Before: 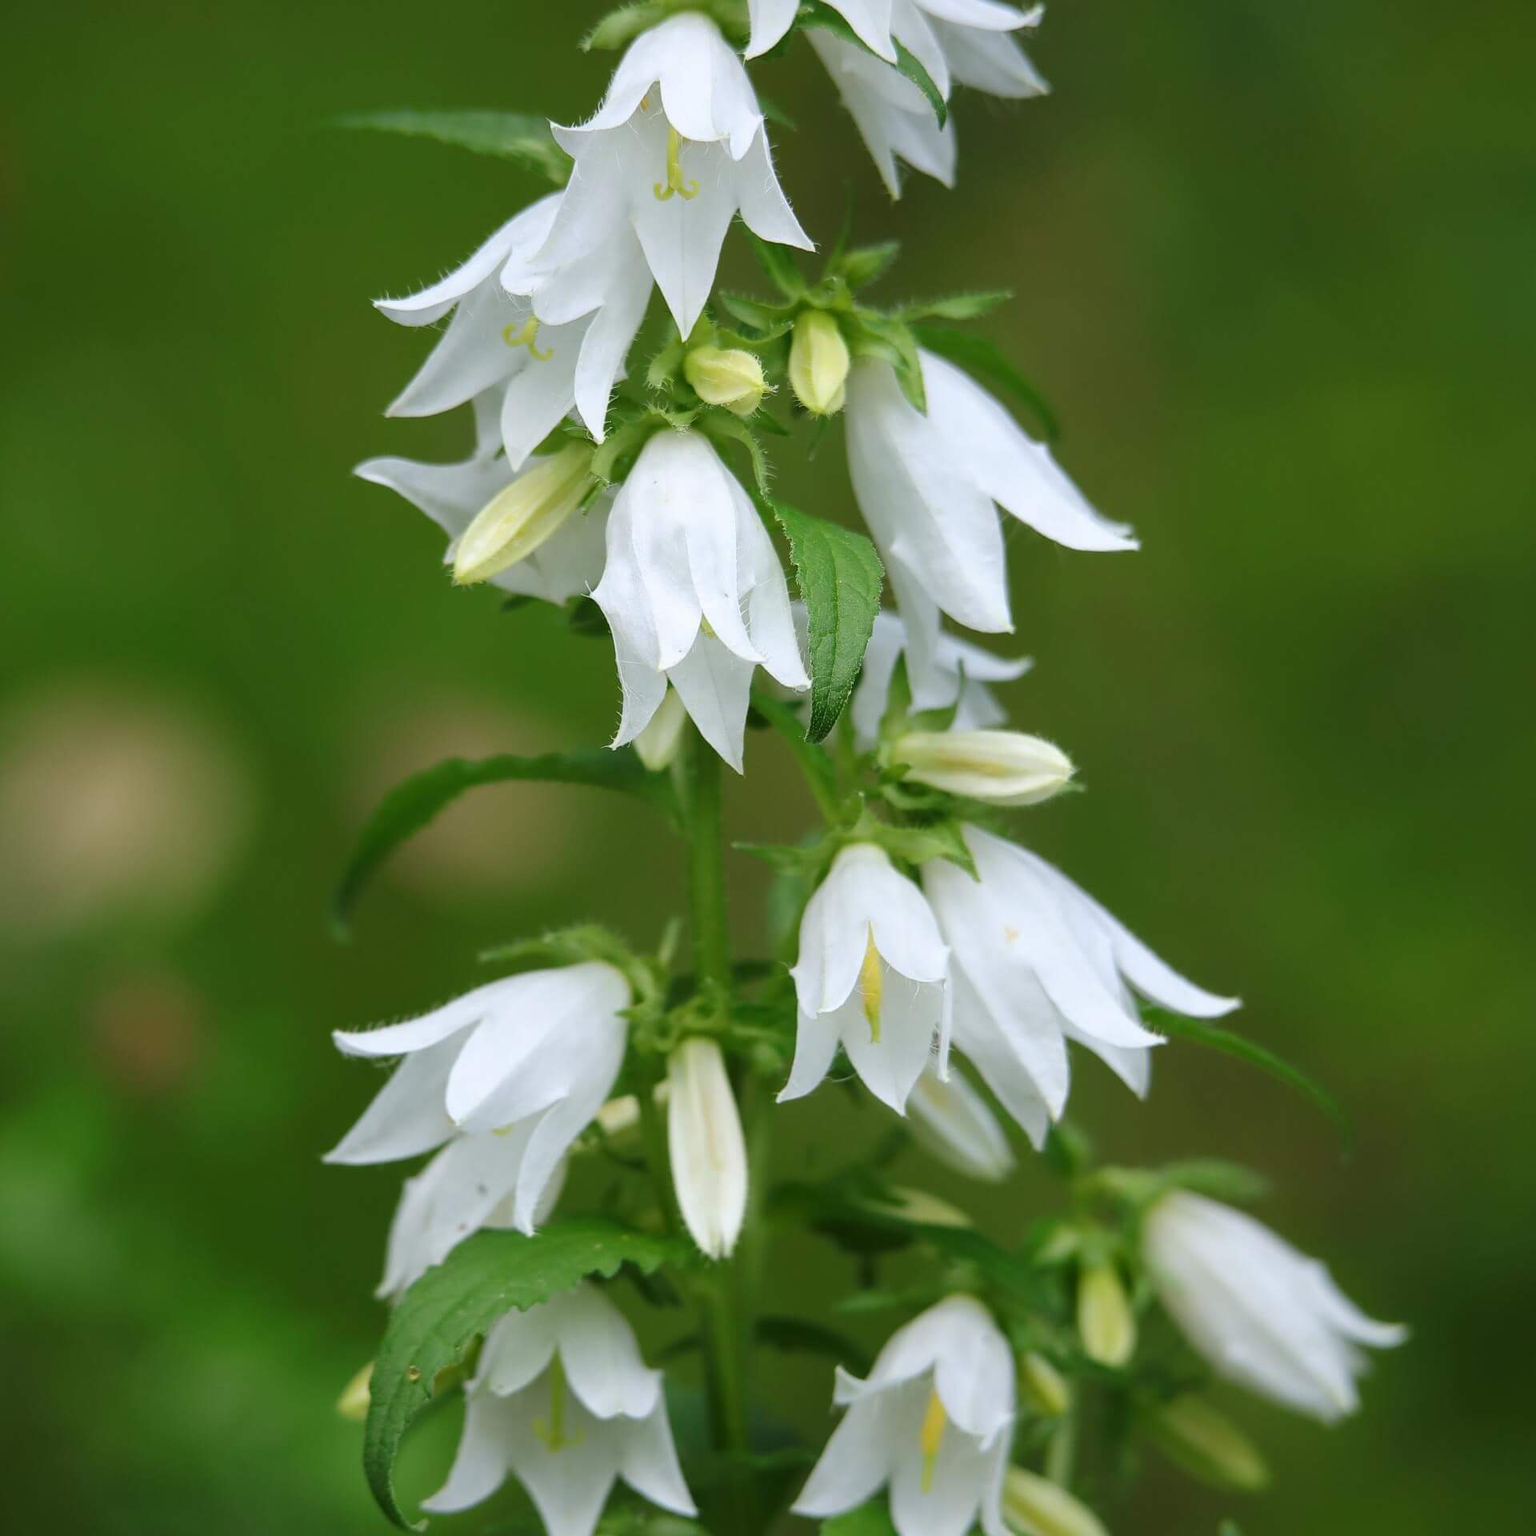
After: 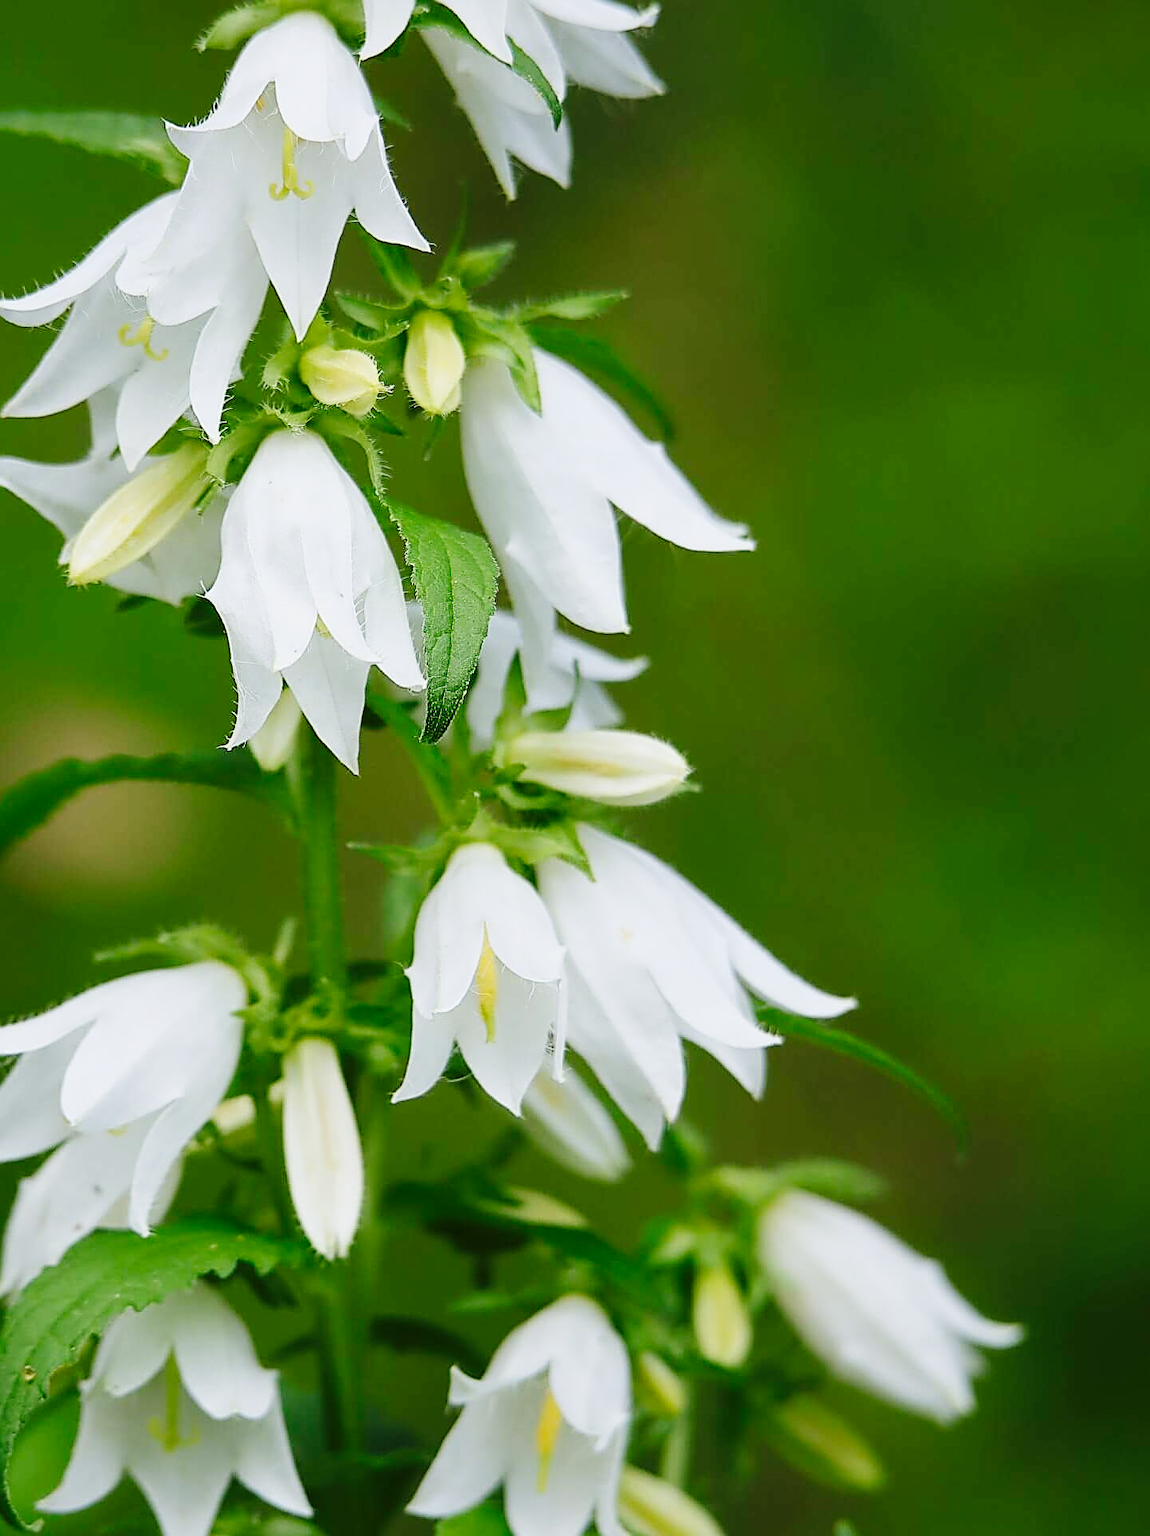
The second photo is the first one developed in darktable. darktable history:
crop and rotate: left 25.073%
tone curve: curves: ch0 [(0, 0) (0.042, 0.023) (0.157, 0.114) (0.302, 0.308) (0.44, 0.507) (0.607, 0.705) (0.824, 0.882) (1, 0.965)]; ch1 [(0, 0) (0.339, 0.334) (0.445, 0.419) (0.476, 0.454) (0.503, 0.501) (0.517, 0.513) (0.551, 0.567) (0.622, 0.662) (0.706, 0.741) (1, 1)]; ch2 [(0, 0) (0.327, 0.318) (0.417, 0.426) (0.46, 0.453) (0.502, 0.5) (0.514, 0.524) (0.547, 0.572) (0.615, 0.656) (0.717, 0.778) (1, 1)], preserve colors none
sharpen: amount 0.994
